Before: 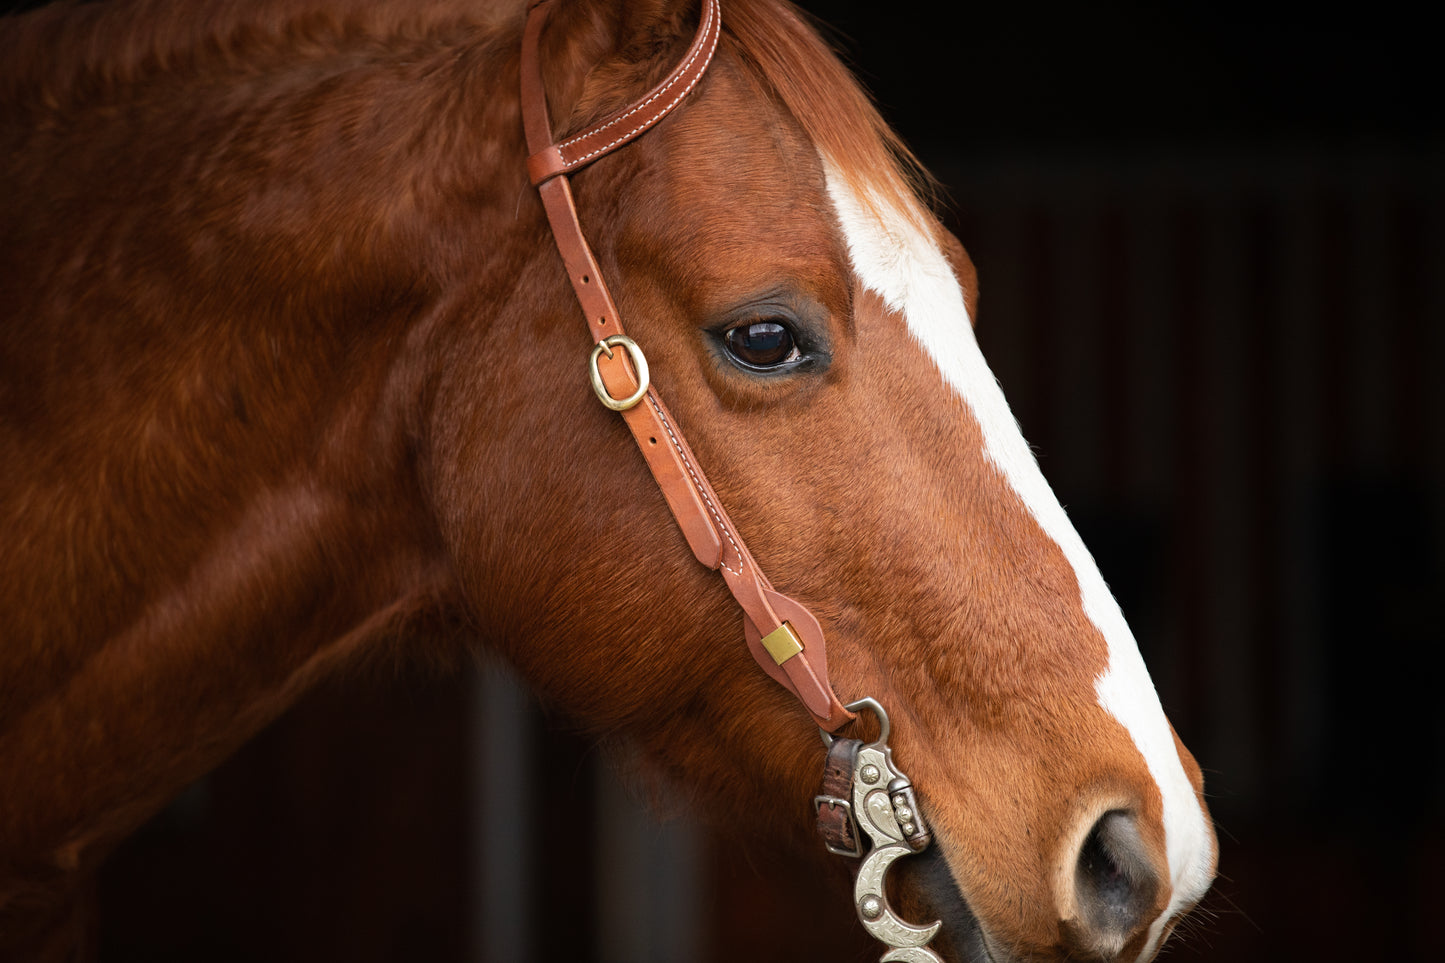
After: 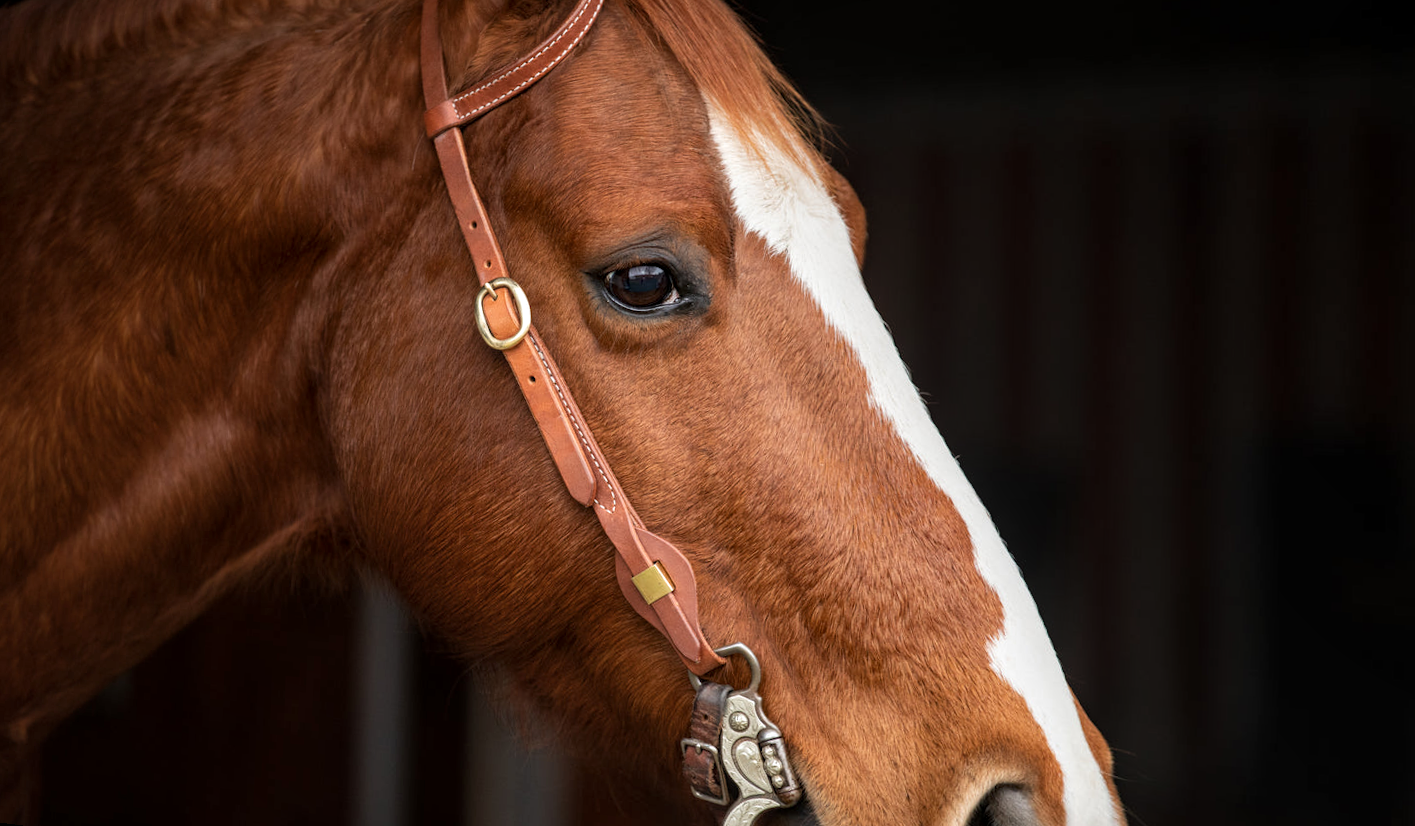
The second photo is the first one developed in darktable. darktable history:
local contrast: on, module defaults
rotate and perspective: rotation 1.69°, lens shift (vertical) -0.023, lens shift (horizontal) -0.291, crop left 0.025, crop right 0.988, crop top 0.092, crop bottom 0.842
